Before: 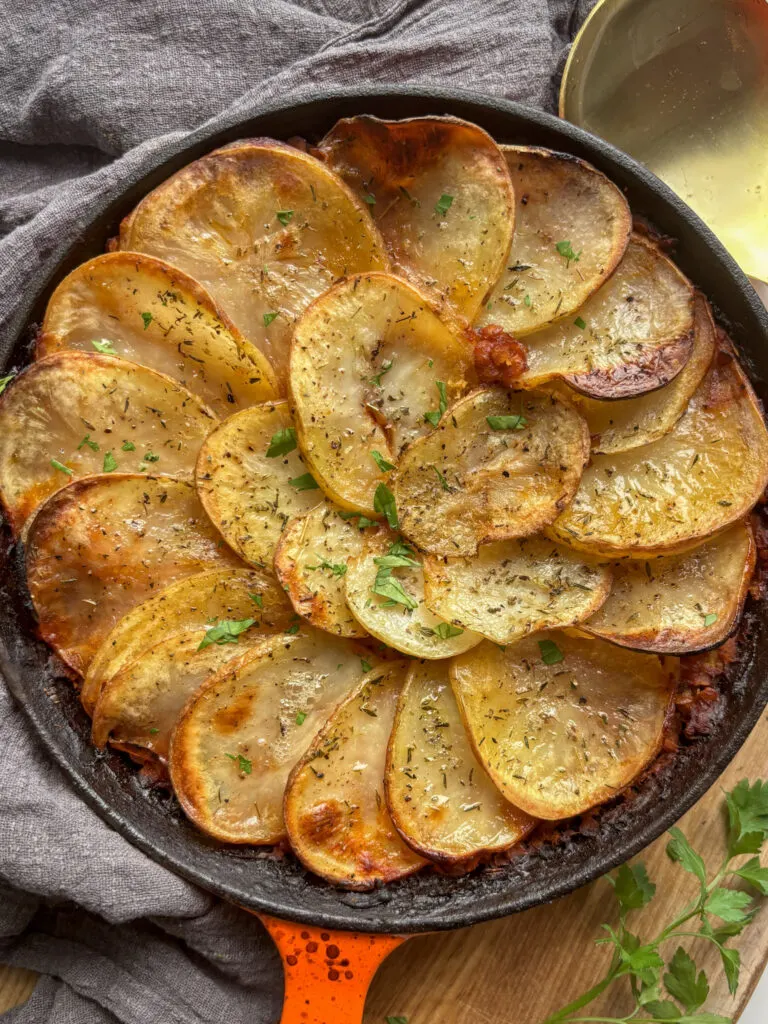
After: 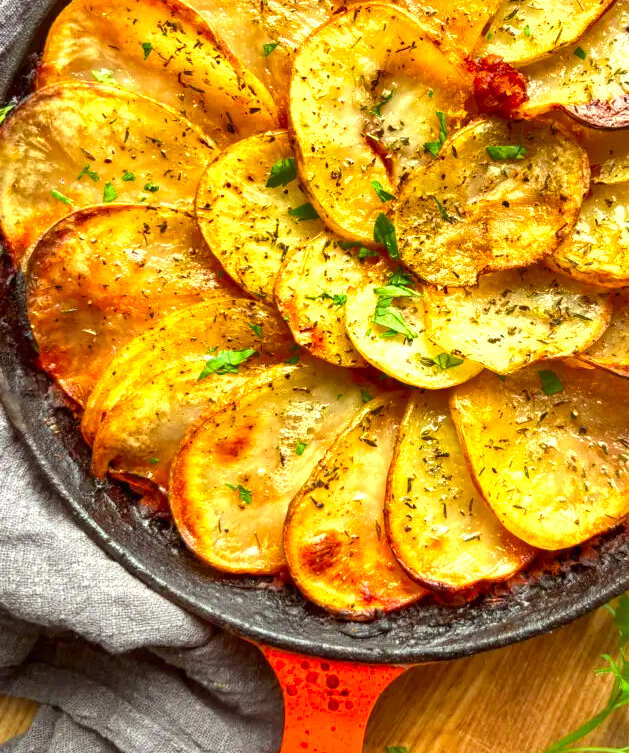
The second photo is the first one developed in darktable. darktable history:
color correction: highlights a* -8.49, highlights b* 3.64
crop: top 26.428%, right 17.999%
contrast brightness saturation: contrast 0.078, saturation 0.199
shadows and highlights: soften with gaussian
exposure: black level correction 0, exposure 1.001 EV, compensate highlight preservation false
